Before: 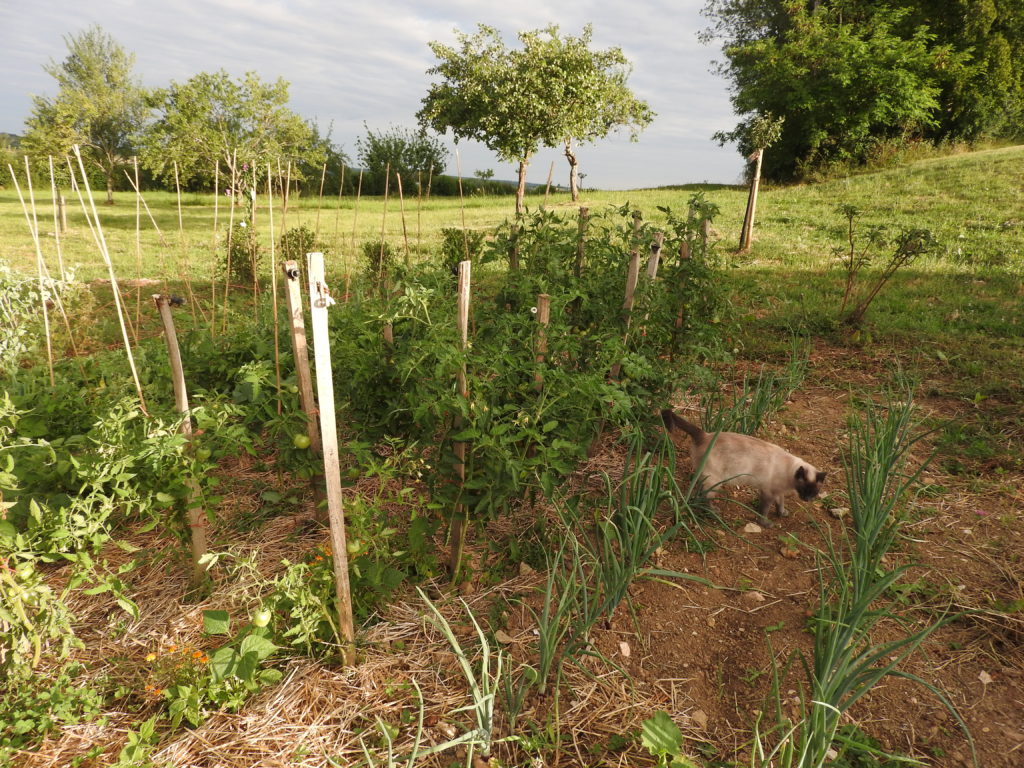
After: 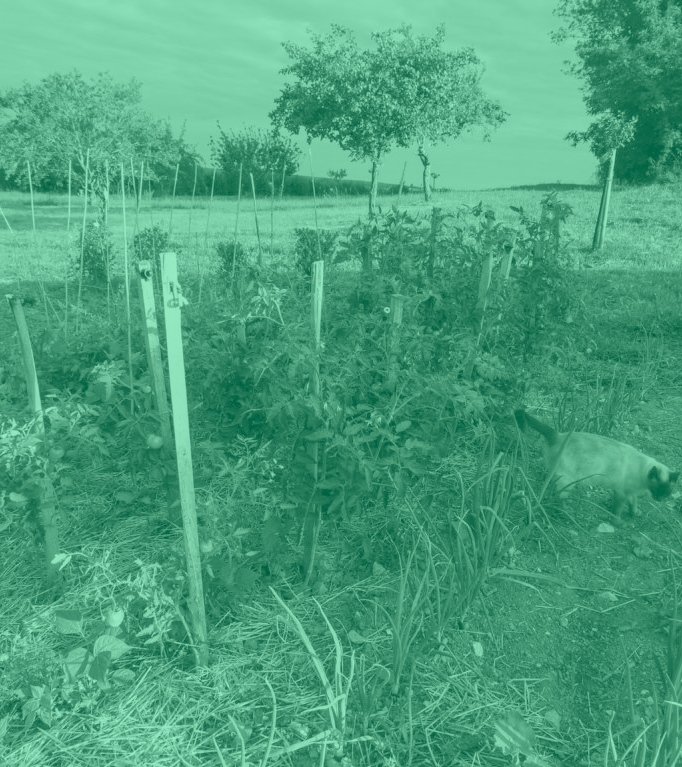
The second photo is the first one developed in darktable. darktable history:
crop and rotate: left 14.436%, right 18.898%
colorize: hue 147.6°, saturation 65%, lightness 21.64%
local contrast: on, module defaults
